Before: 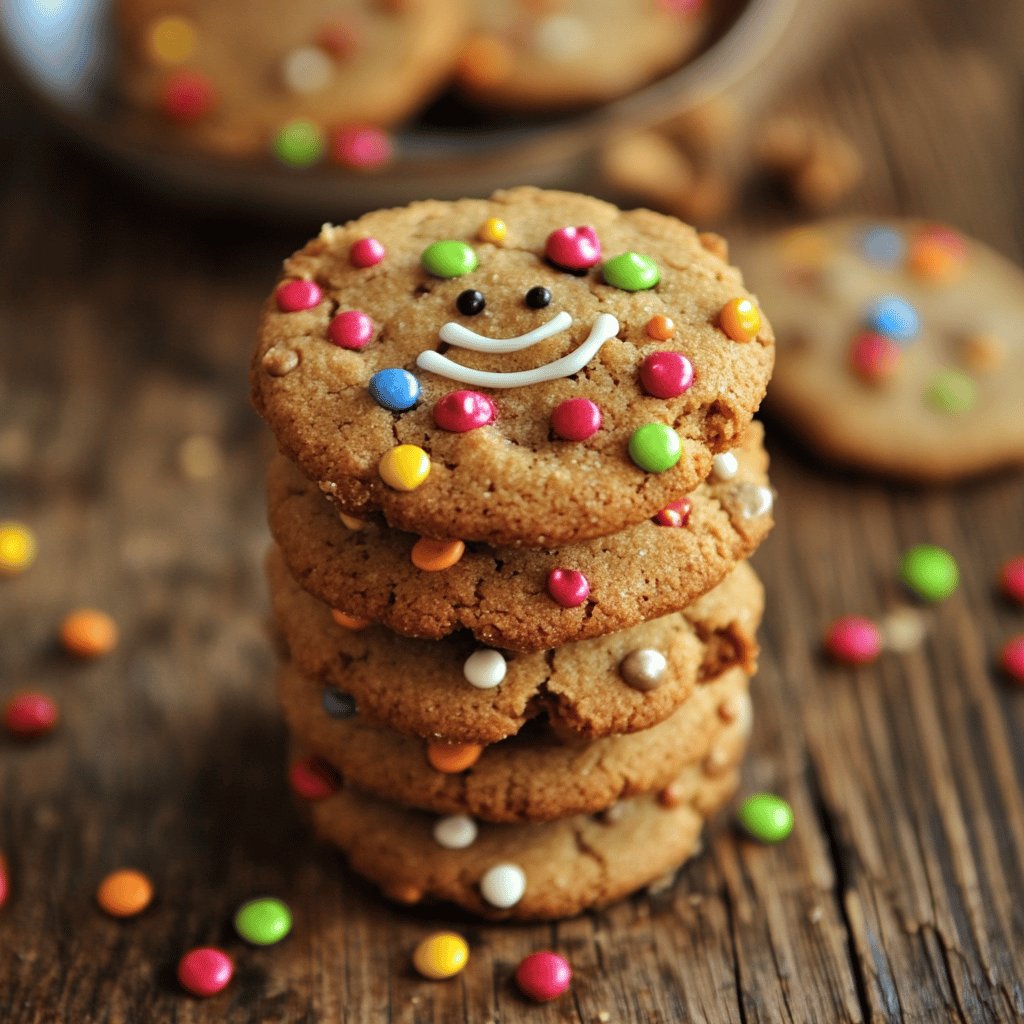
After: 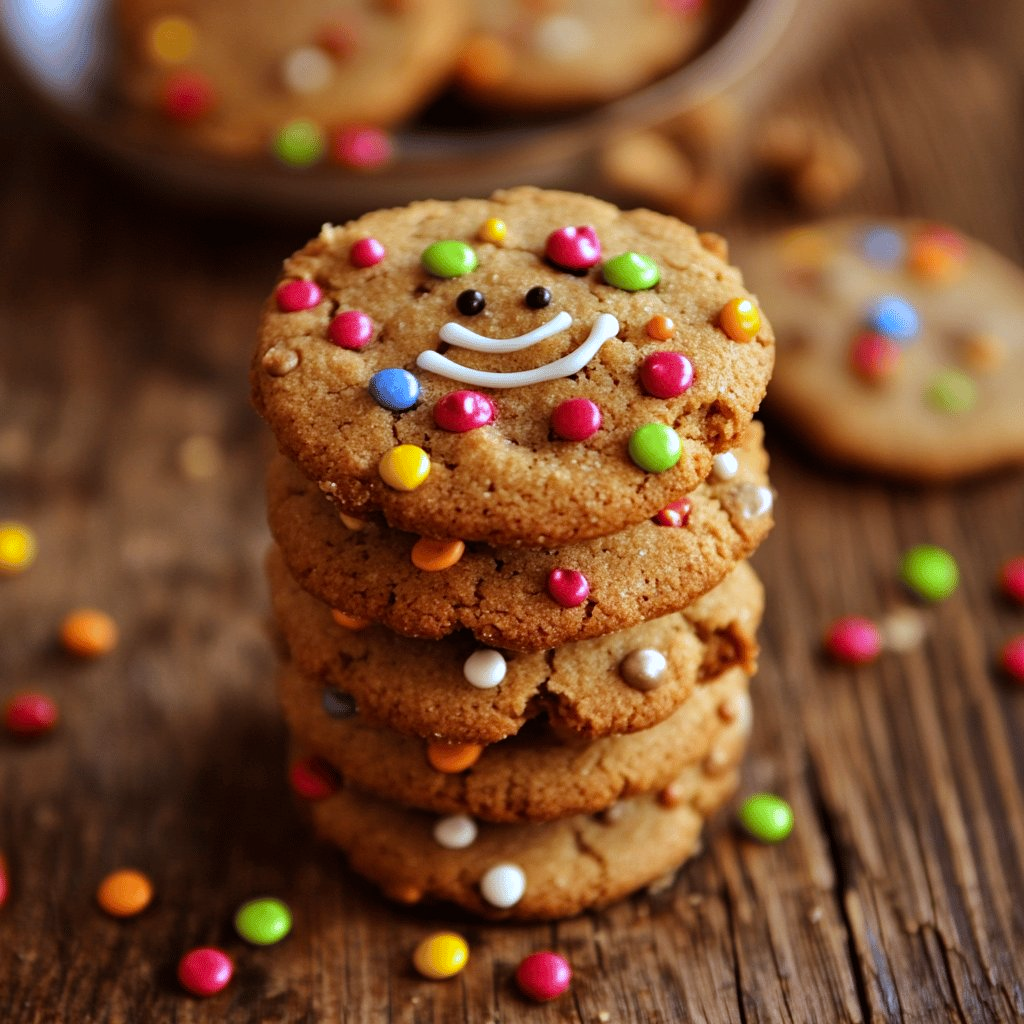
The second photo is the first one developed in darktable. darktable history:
rgb levels: mode RGB, independent channels, levels [[0, 0.5, 1], [0, 0.521, 1], [0, 0.536, 1]]
white balance: red 0.967, blue 1.119, emerald 0.756
